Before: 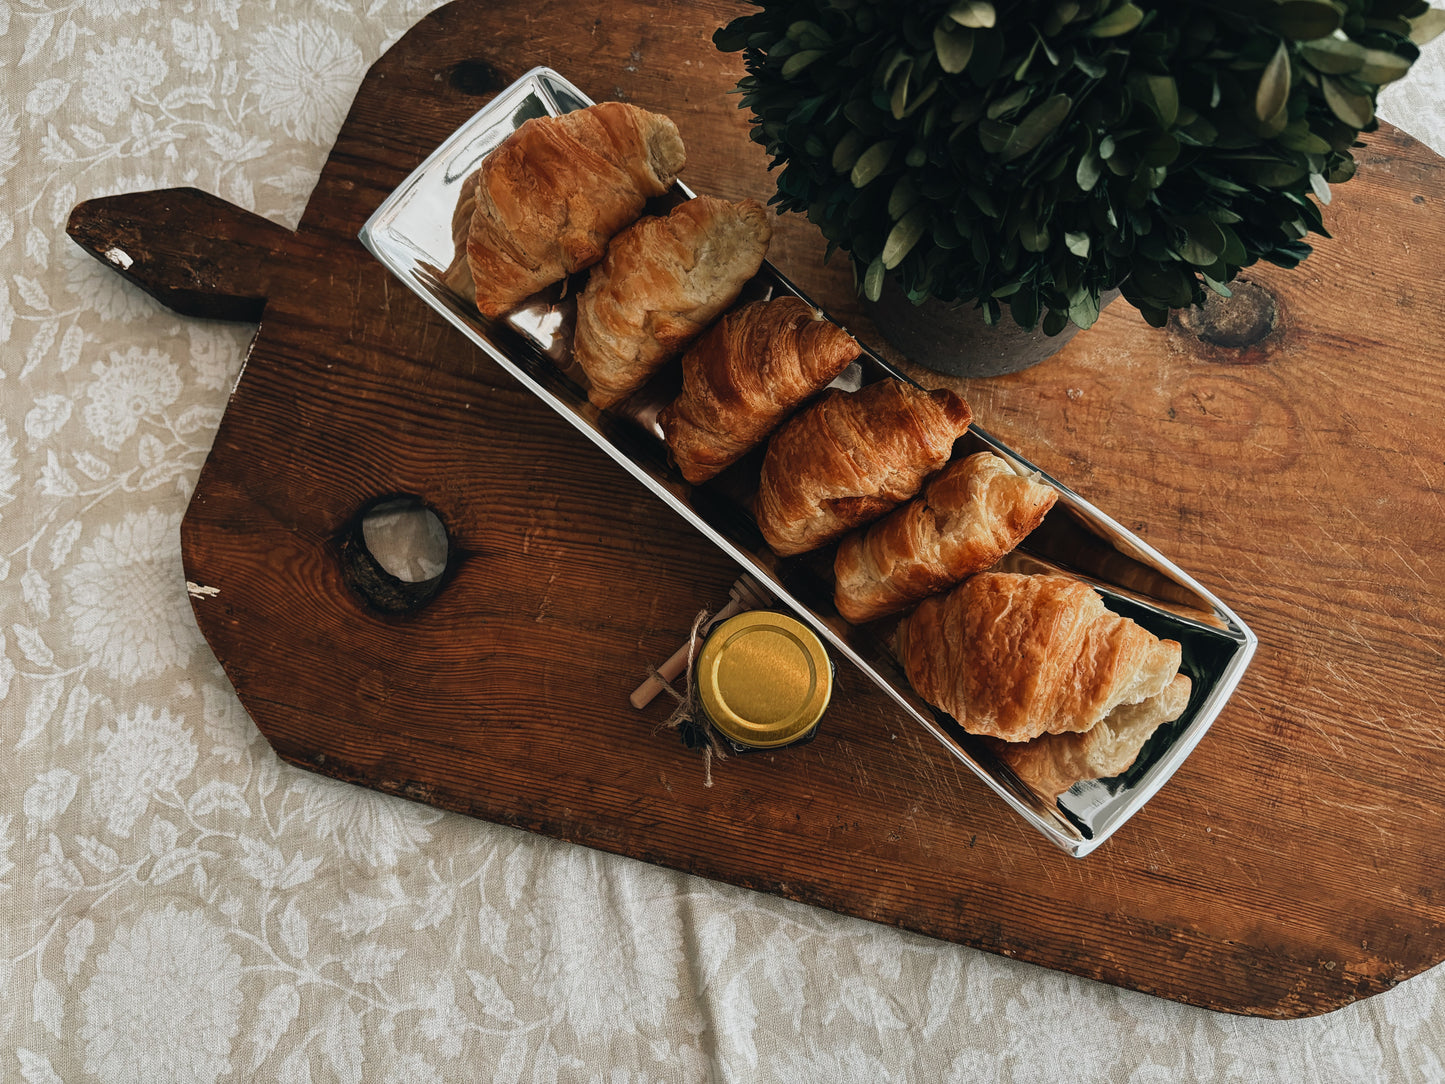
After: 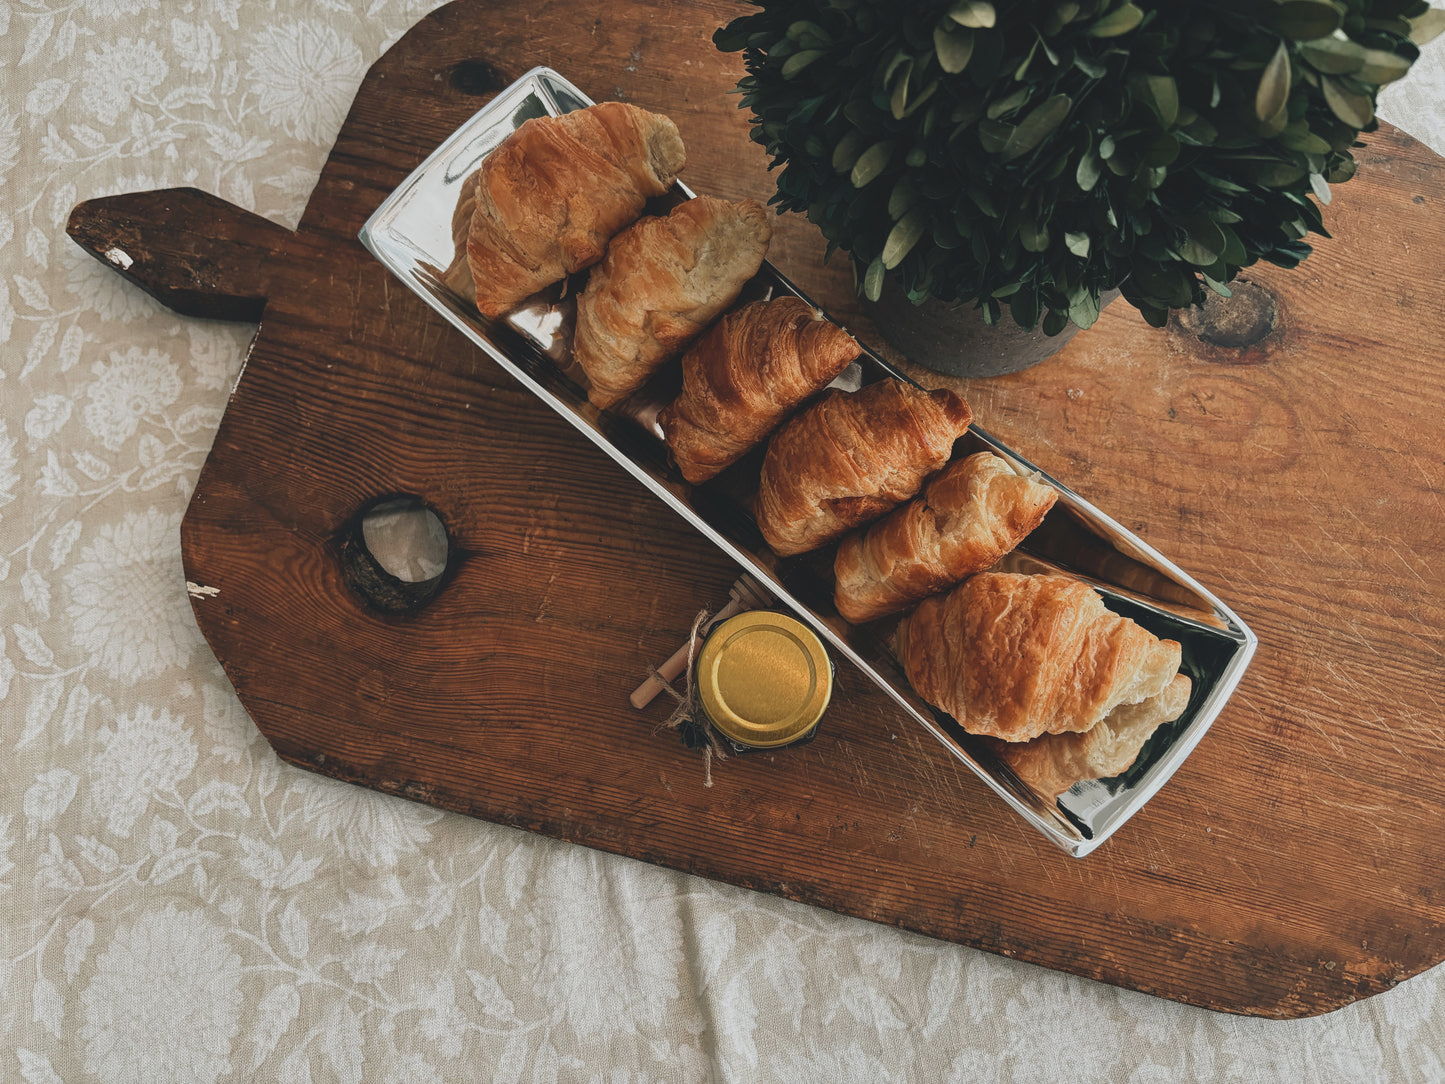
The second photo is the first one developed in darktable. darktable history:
contrast brightness saturation: contrast -0.151, brightness 0.049, saturation -0.121
